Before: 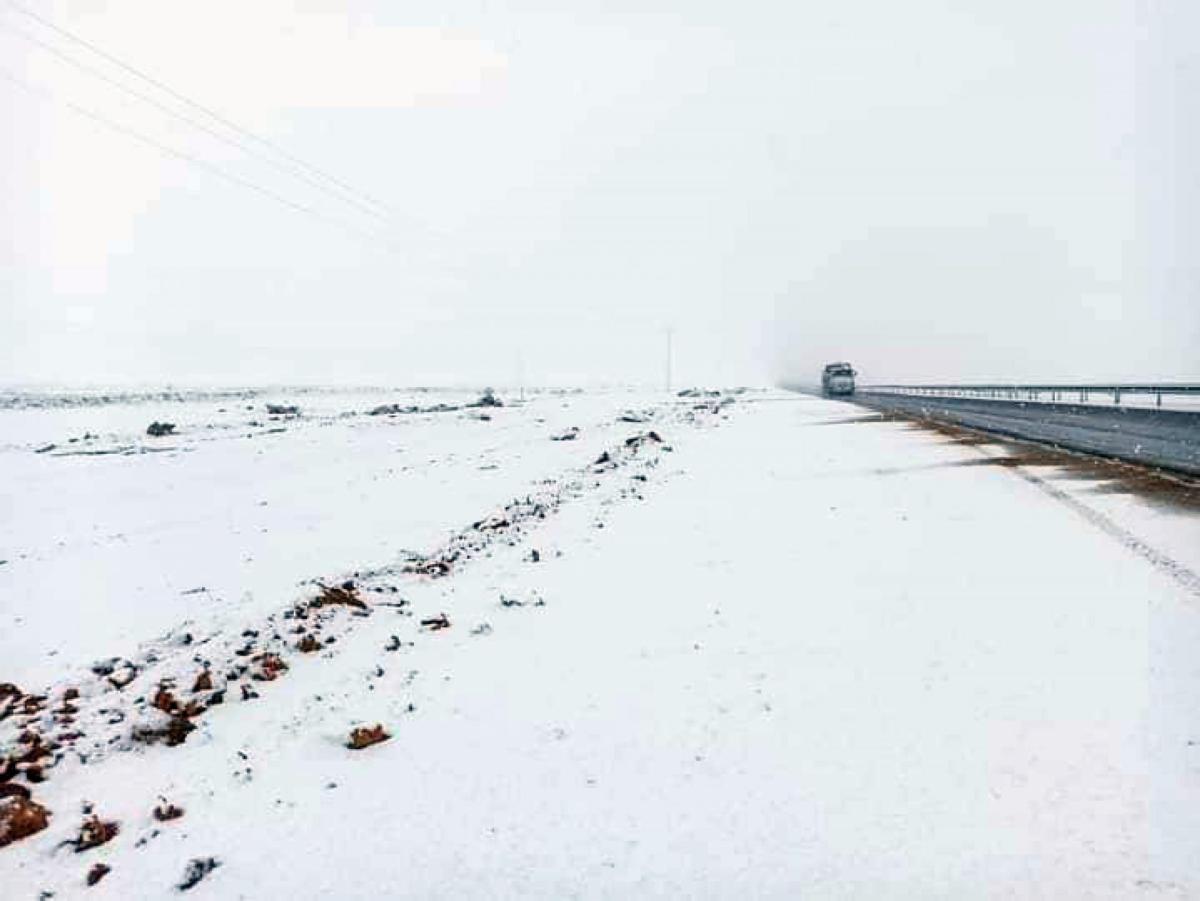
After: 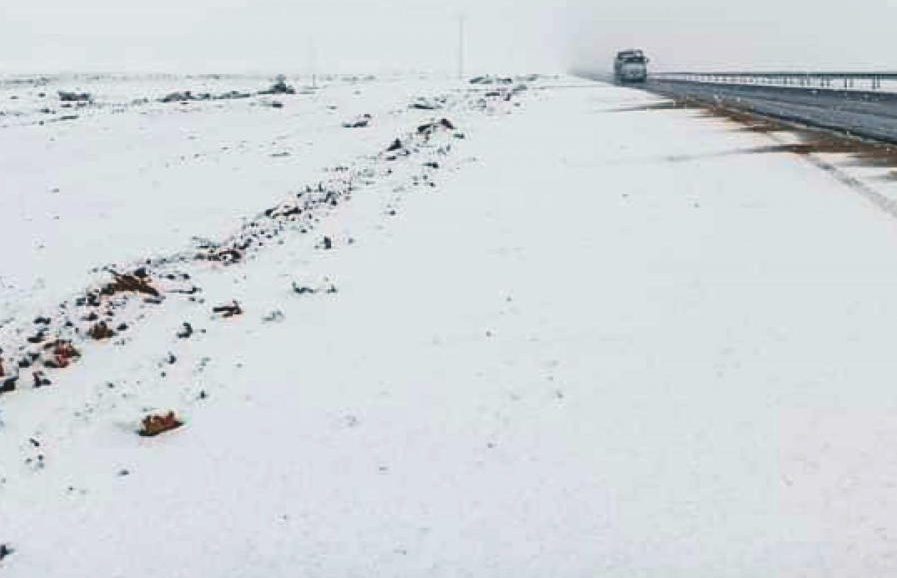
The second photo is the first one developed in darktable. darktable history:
exposure: black level correction -0.013, exposure -0.188 EV, compensate highlight preservation false
crop and rotate: left 17.371%, top 34.741%, right 7.835%, bottom 1%
